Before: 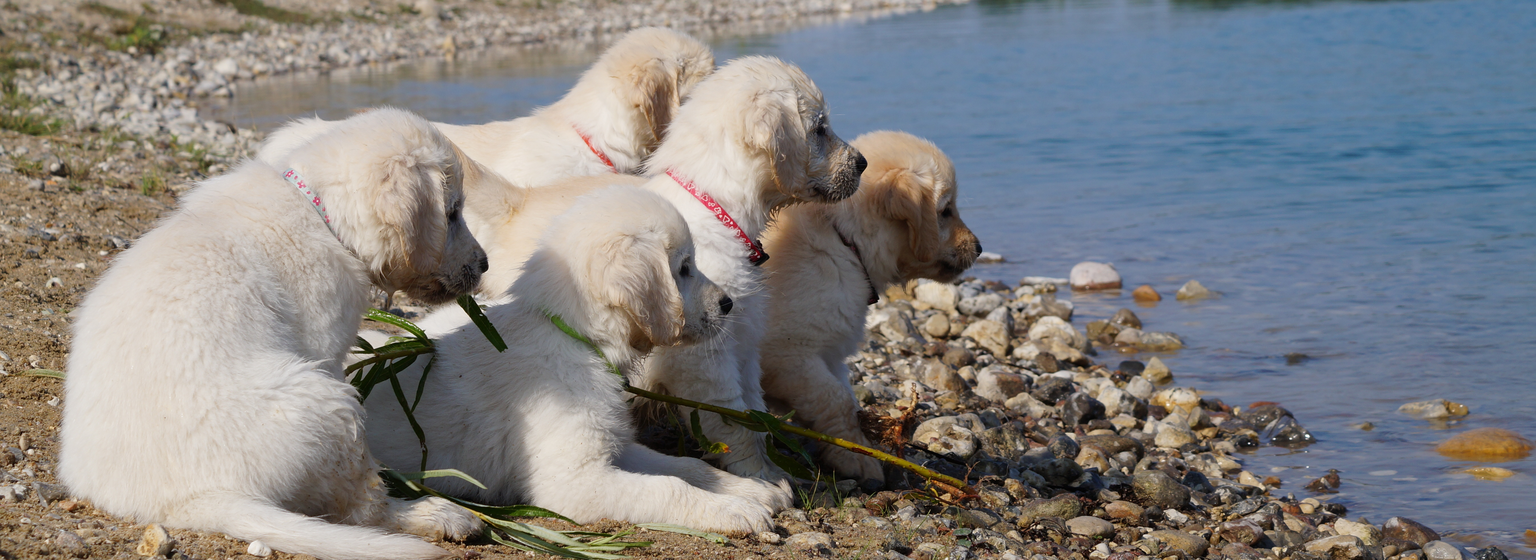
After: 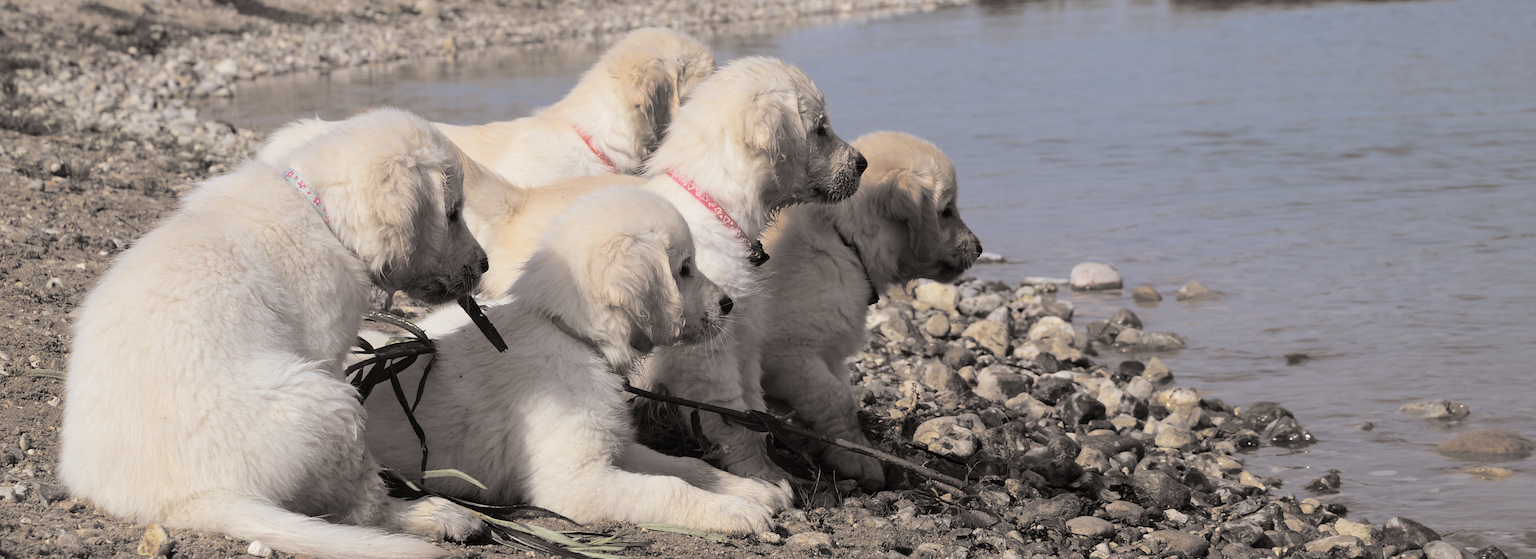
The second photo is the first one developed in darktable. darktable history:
split-toning: shadows › hue 26°, shadows › saturation 0.09, highlights › hue 40°, highlights › saturation 0.18, balance -63, compress 0%
color balance rgb: perceptual saturation grading › global saturation 25%, perceptual brilliance grading › mid-tones 10%, perceptual brilliance grading › shadows 15%, global vibrance 20%
